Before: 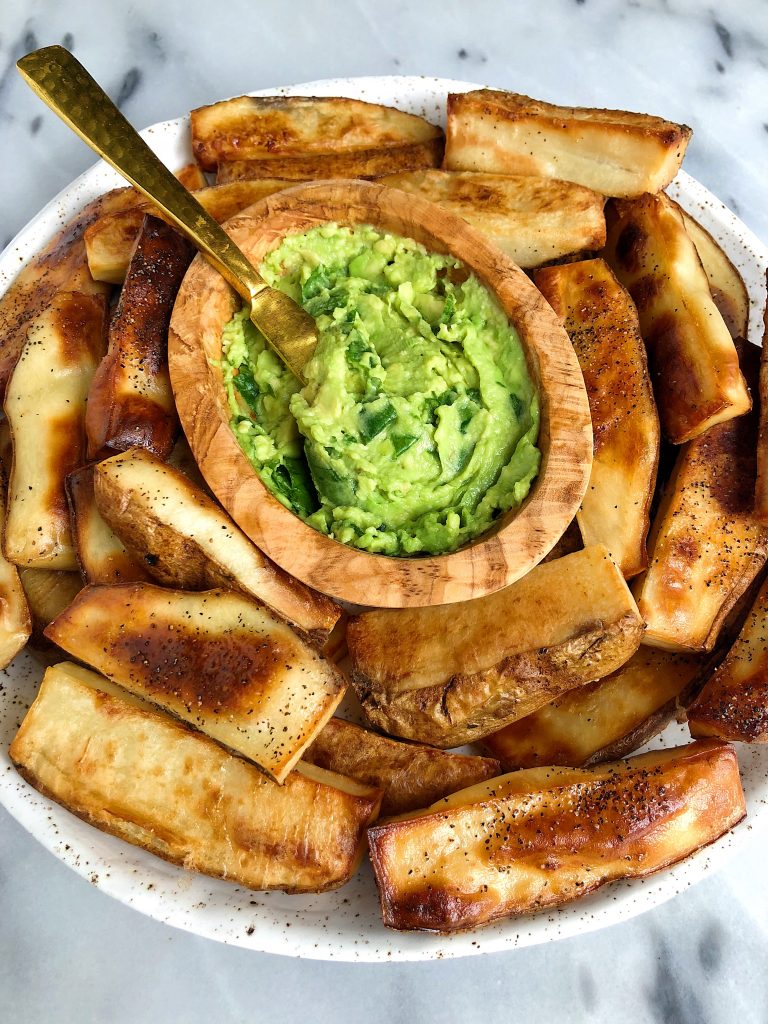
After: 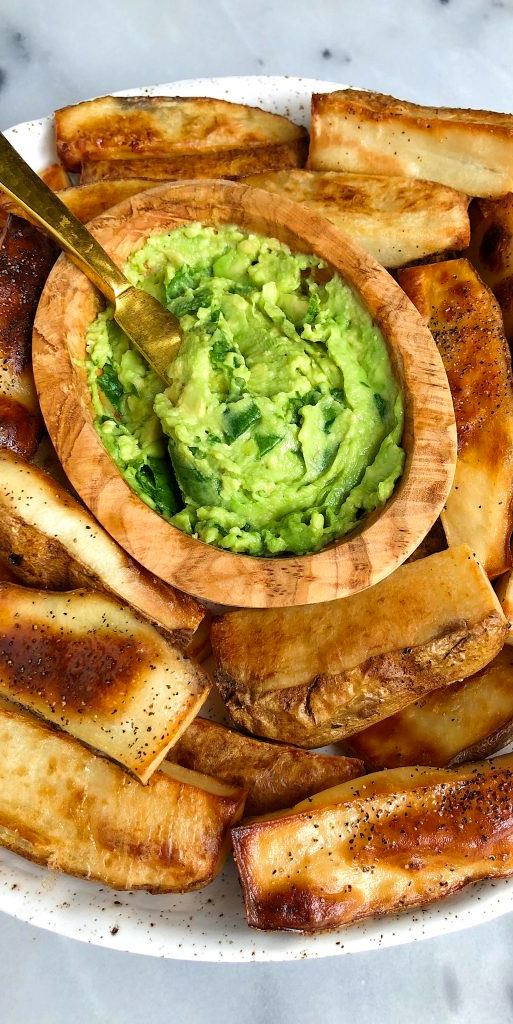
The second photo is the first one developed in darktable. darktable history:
crop and rotate: left 17.728%, right 15.448%
color correction: highlights b* 0.008, saturation 1.06
